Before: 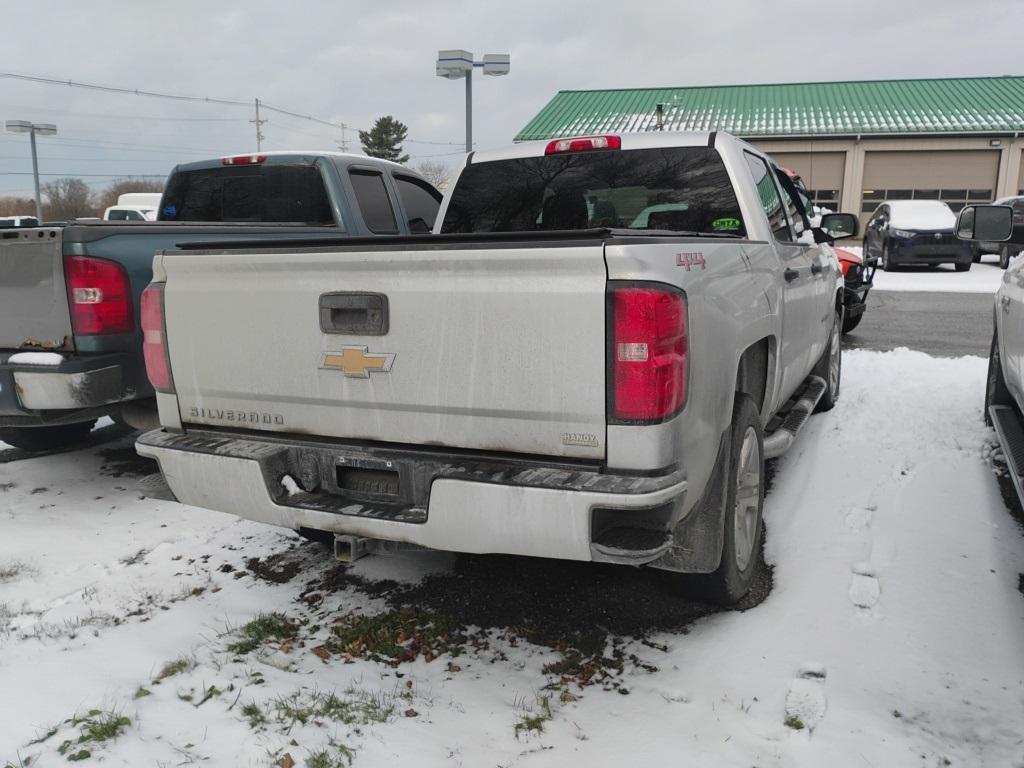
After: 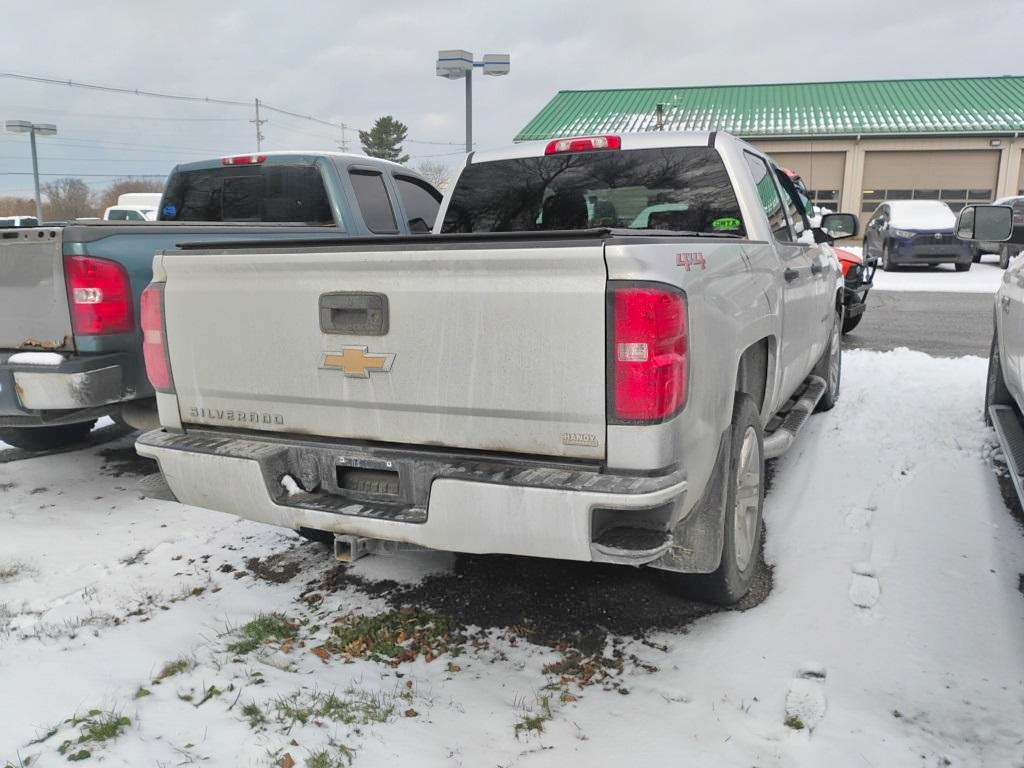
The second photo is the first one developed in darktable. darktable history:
tone equalizer: -7 EV 0.15 EV, -6 EV 0.6 EV, -5 EV 1.15 EV, -4 EV 1.33 EV, -3 EV 1.15 EV, -2 EV 0.6 EV, -1 EV 0.15 EV, mask exposure compensation -0.5 EV
exposure: exposure 0.127 EV, compensate highlight preservation false
contrast brightness saturation: contrast -0.02, brightness -0.01, saturation 0.03
